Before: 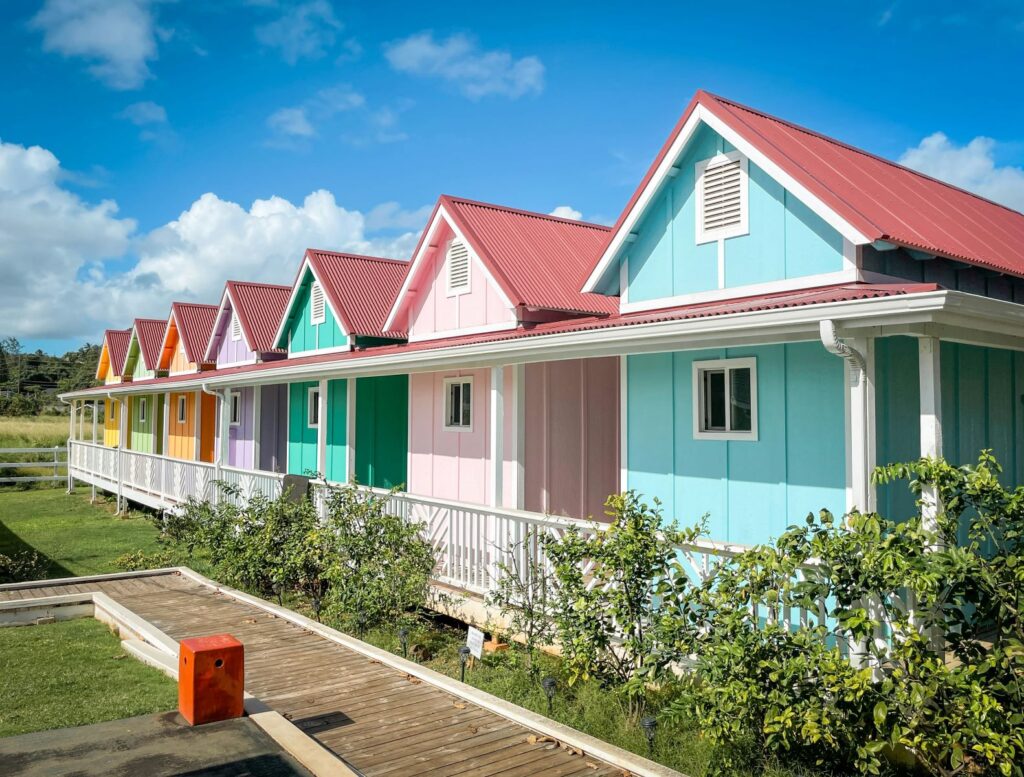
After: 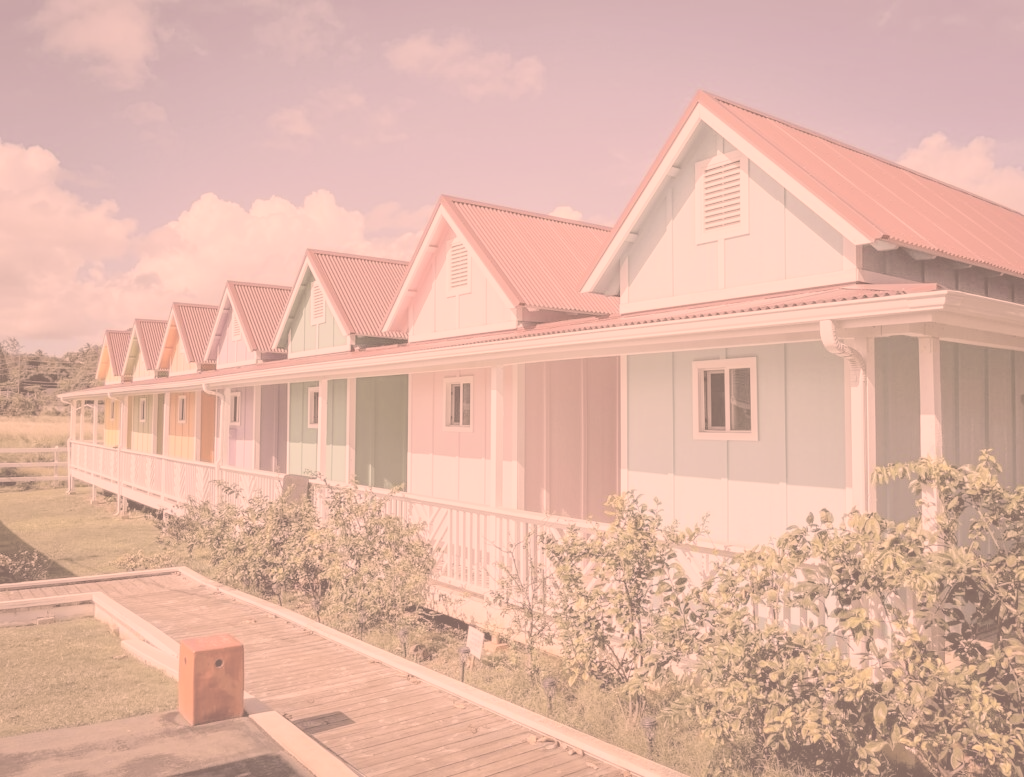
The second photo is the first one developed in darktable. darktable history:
contrast brightness saturation: contrast -0.304, brightness 0.751, saturation -0.765
color correction: highlights a* 21.36, highlights b* 19.33
